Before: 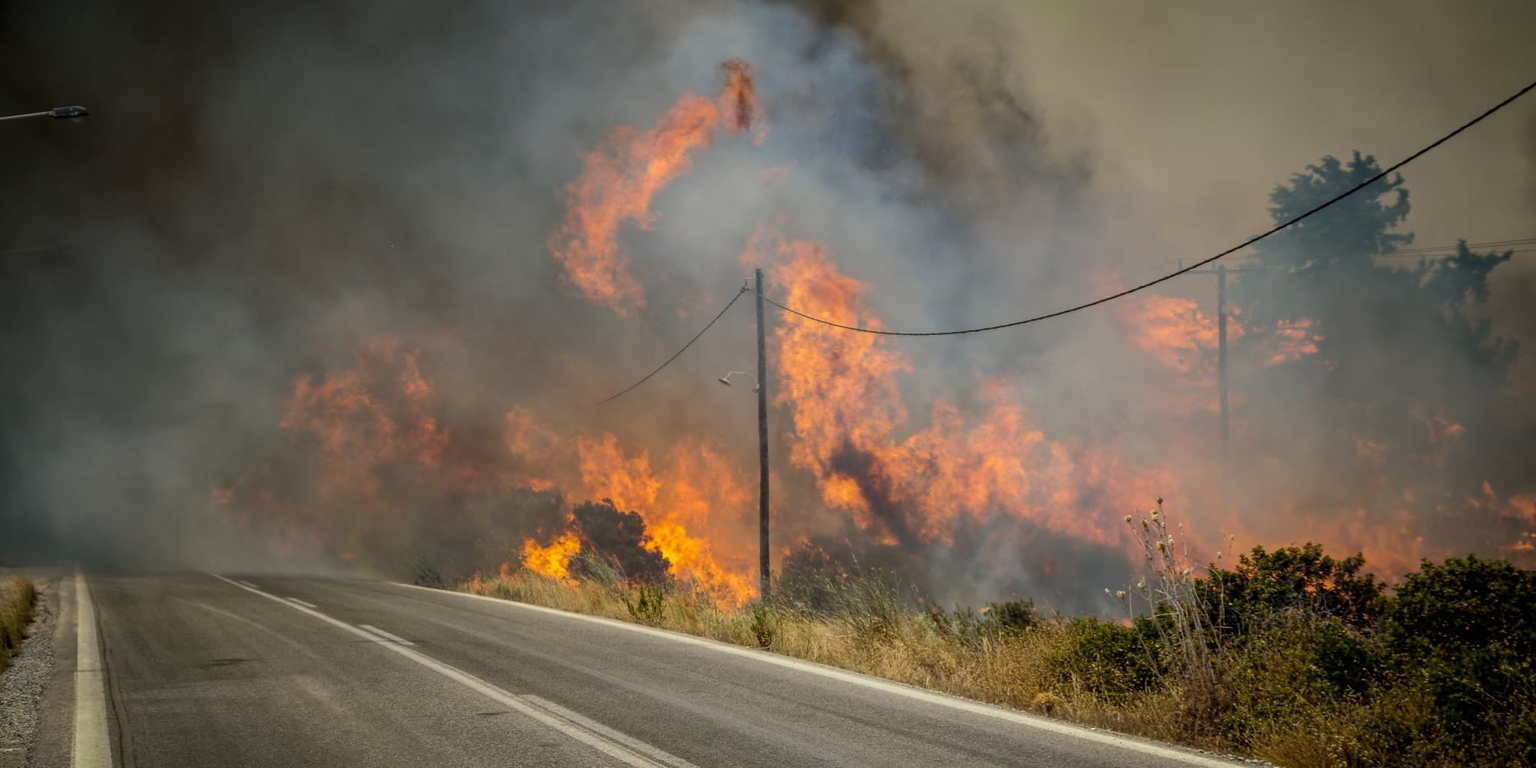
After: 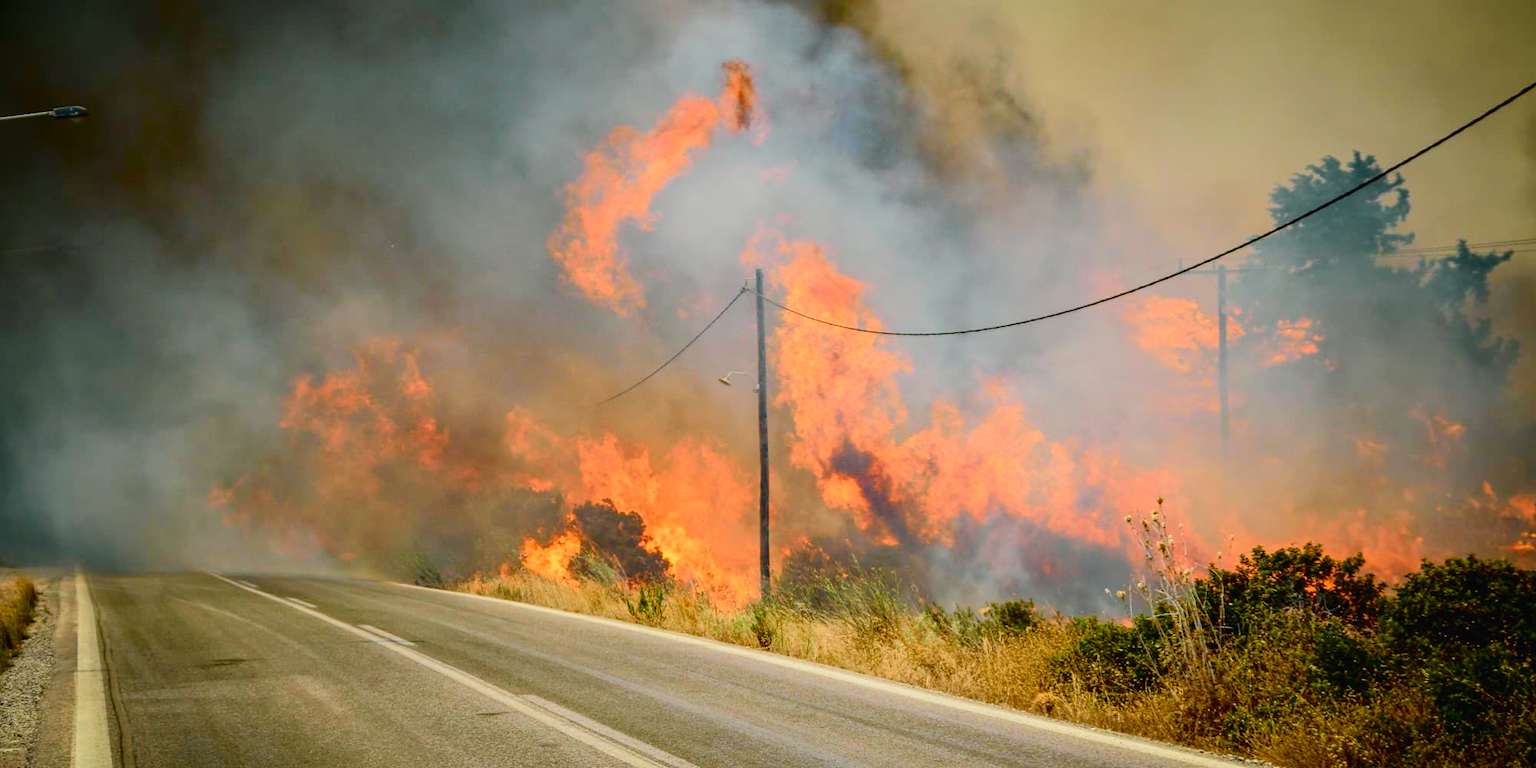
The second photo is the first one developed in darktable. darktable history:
color balance rgb: shadows lift › chroma 1%, shadows lift › hue 113°, highlights gain › chroma 0.2%, highlights gain › hue 333°, perceptual saturation grading › global saturation 20%, perceptual saturation grading › highlights -50%, perceptual saturation grading › shadows 25%, contrast -10%
tone equalizer: on, module defaults
tone curve: curves: ch0 [(0, 0.014) (0.12, 0.096) (0.386, 0.49) (0.54, 0.684) (0.751, 0.855) (0.89, 0.943) (0.998, 0.989)]; ch1 [(0, 0) (0.133, 0.099) (0.437, 0.41) (0.5, 0.5) (0.517, 0.536) (0.548, 0.575) (0.582, 0.639) (0.627, 0.692) (0.836, 0.868) (1, 1)]; ch2 [(0, 0) (0.374, 0.341) (0.456, 0.443) (0.478, 0.49) (0.501, 0.5) (0.528, 0.538) (0.55, 0.6) (0.572, 0.633) (0.702, 0.775) (1, 1)], color space Lab, independent channels, preserve colors none
